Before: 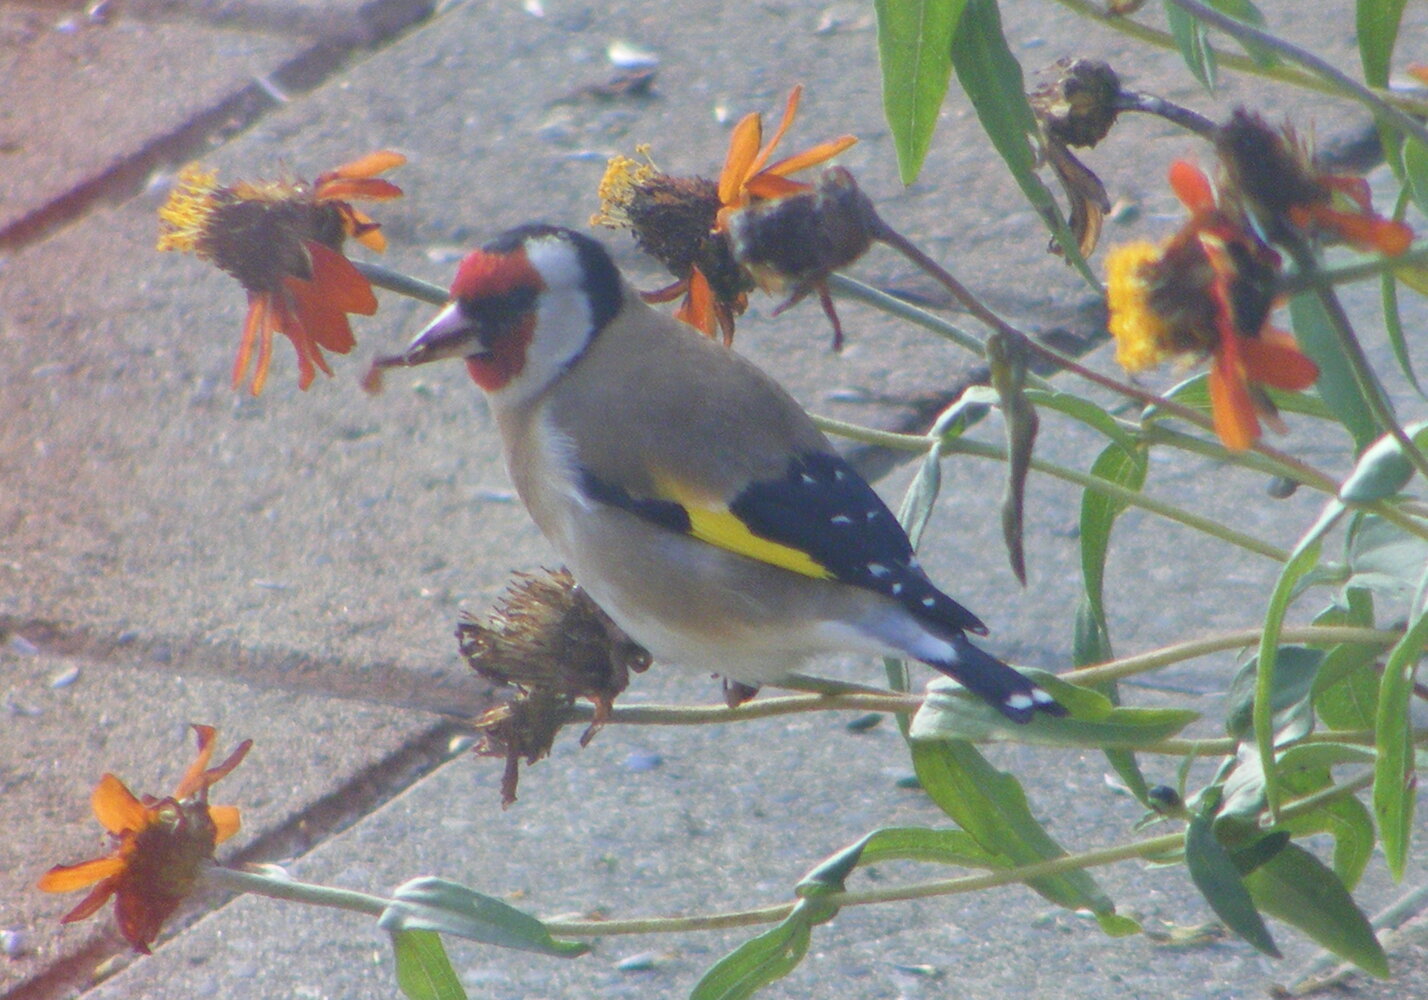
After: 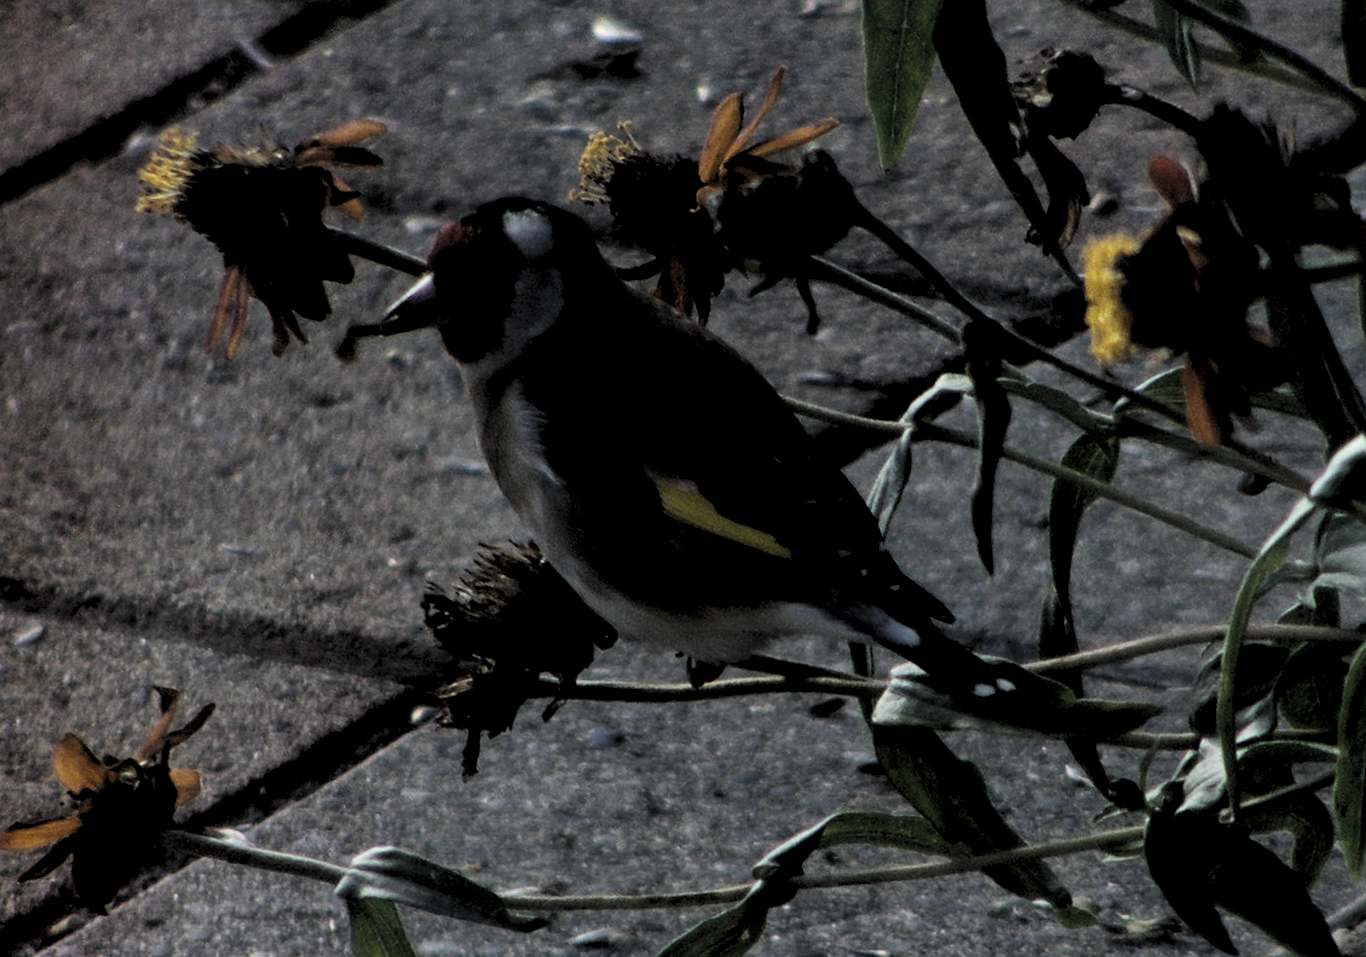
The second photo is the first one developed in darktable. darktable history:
local contrast: highlights 102%, shadows 102%, detail 119%, midtone range 0.2
crop and rotate: angle -1.81°
levels: levels [0.514, 0.759, 1]
haze removal: strength -0.107, compatibility mode true, adaptive false
